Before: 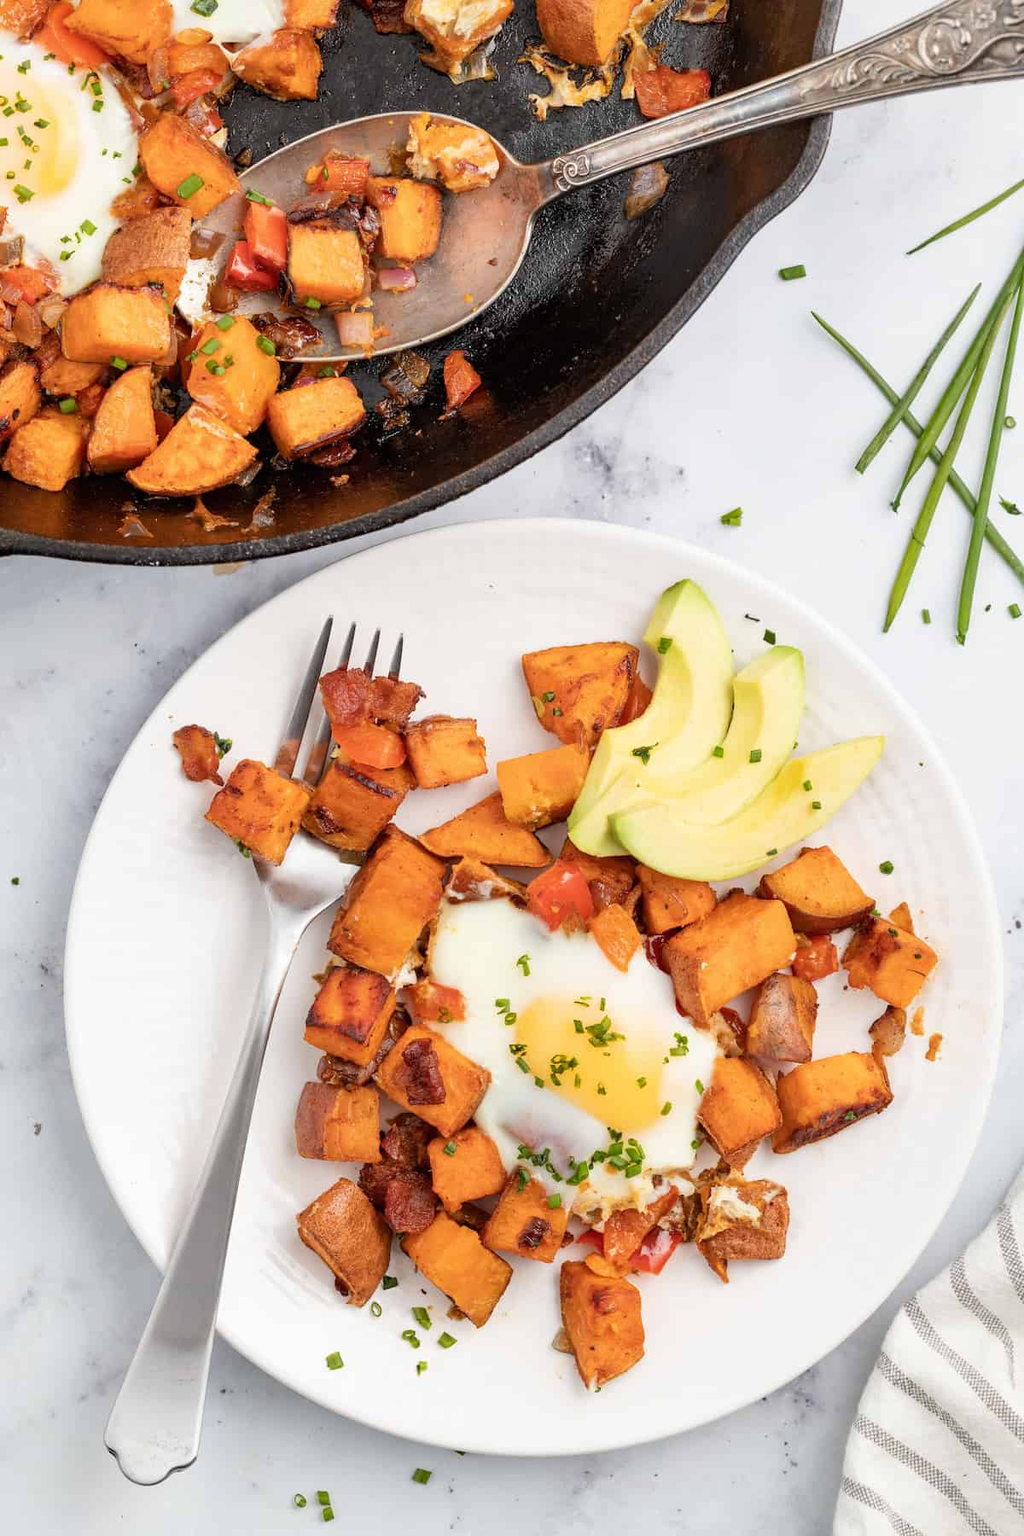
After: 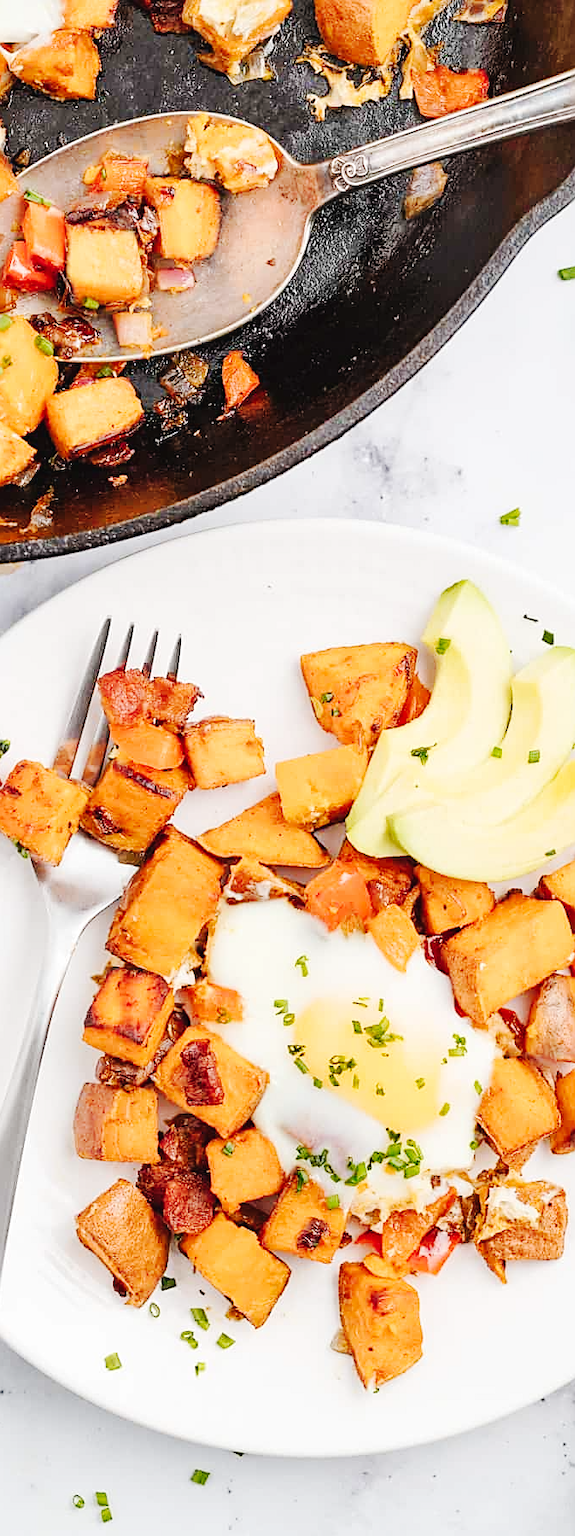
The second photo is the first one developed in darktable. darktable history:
crop: left 21.702%, right 22.051%, bottom 0.008%
sharpen: on, module defaults
tone curve: curves: ch0 [(0, 0.026) (0.146, 0.158) (0.272, 0.34) (0.453, 0.627) (0.687, 0.829) (1, 1)], preserve colors none
